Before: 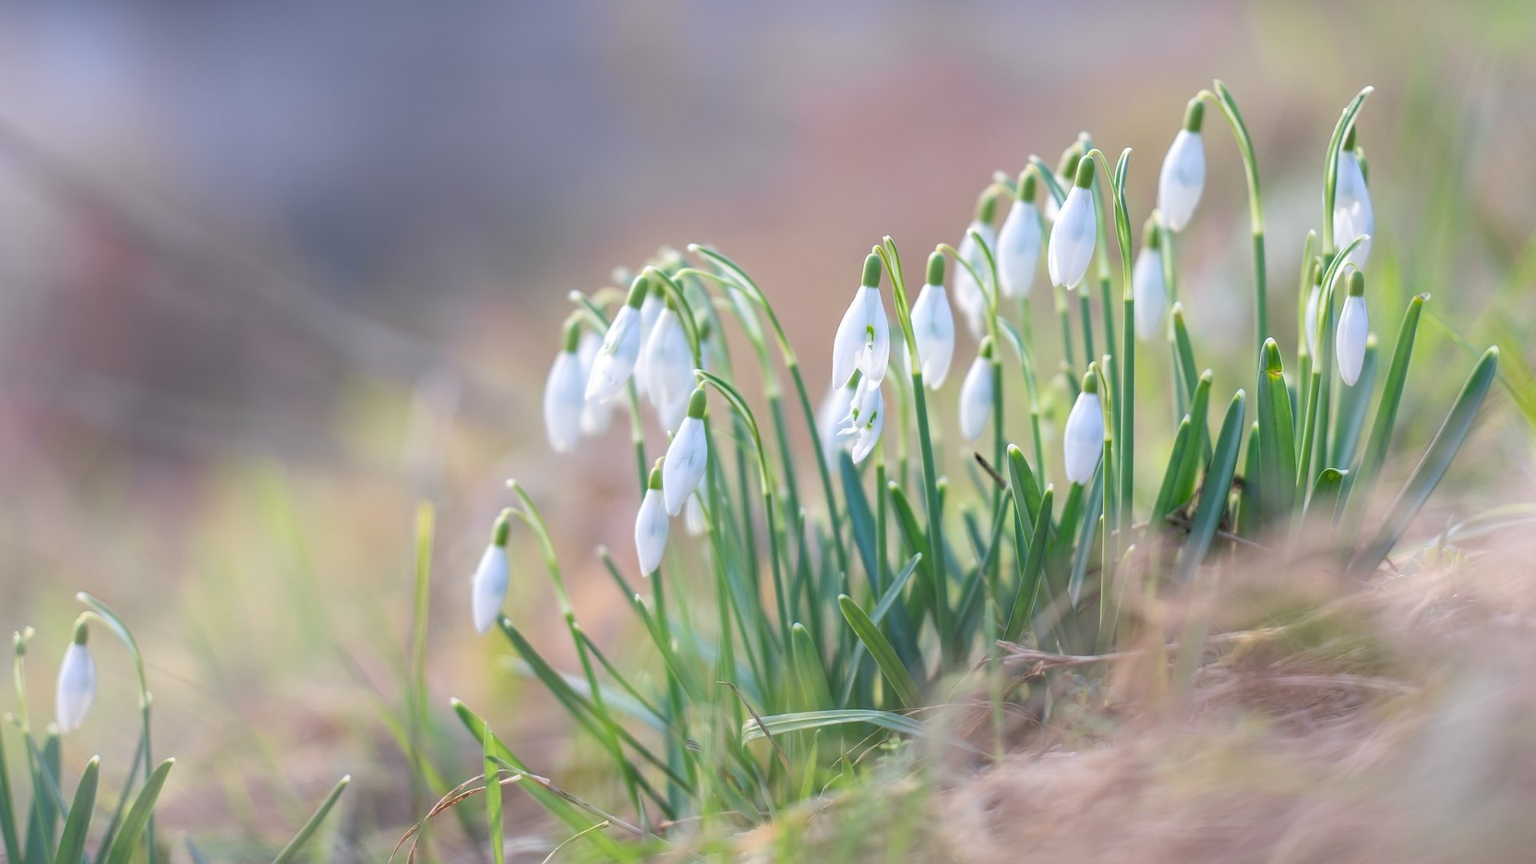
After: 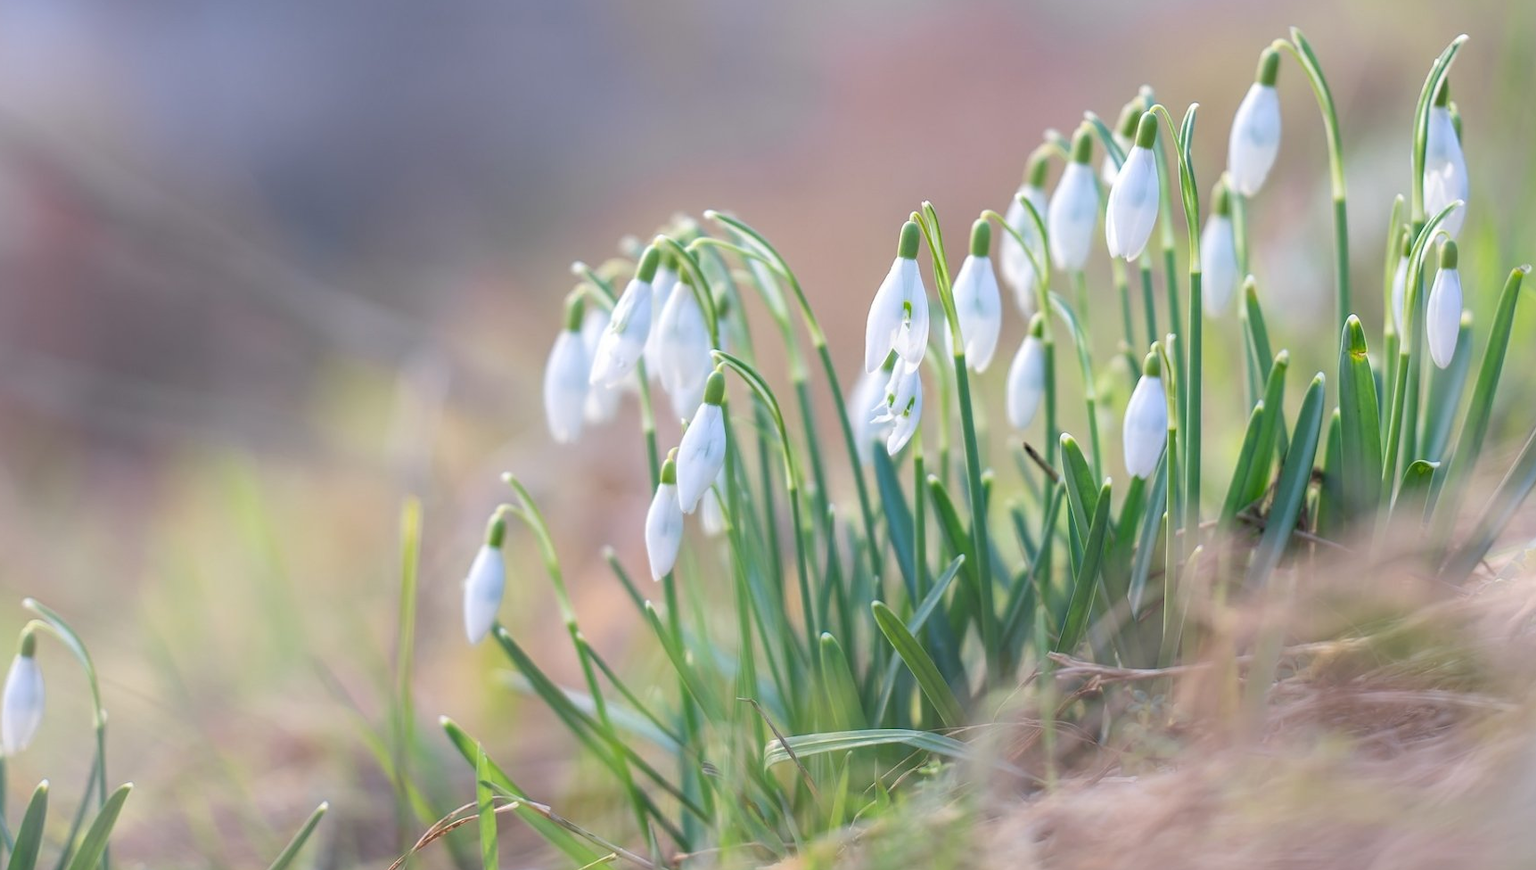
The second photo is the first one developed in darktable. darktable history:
crop: left 3.647%, top 6.434%, right 6.61%, bottom 3.175%
